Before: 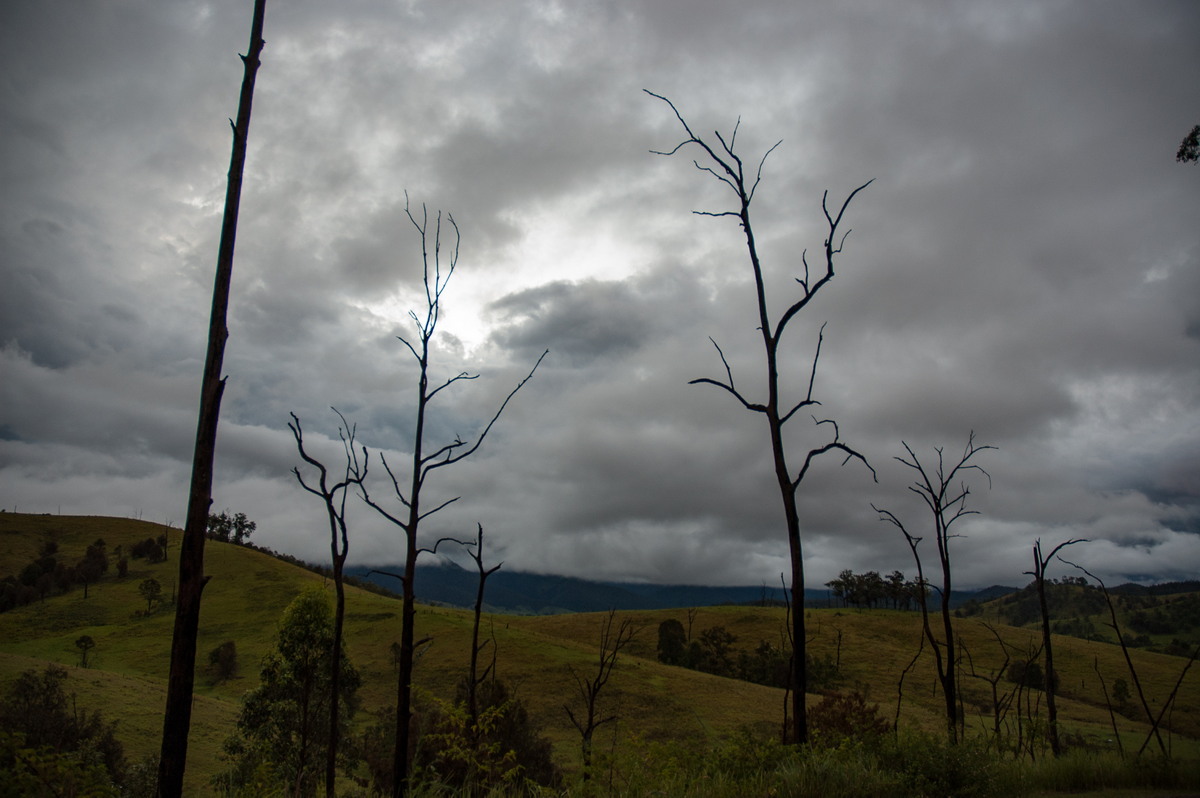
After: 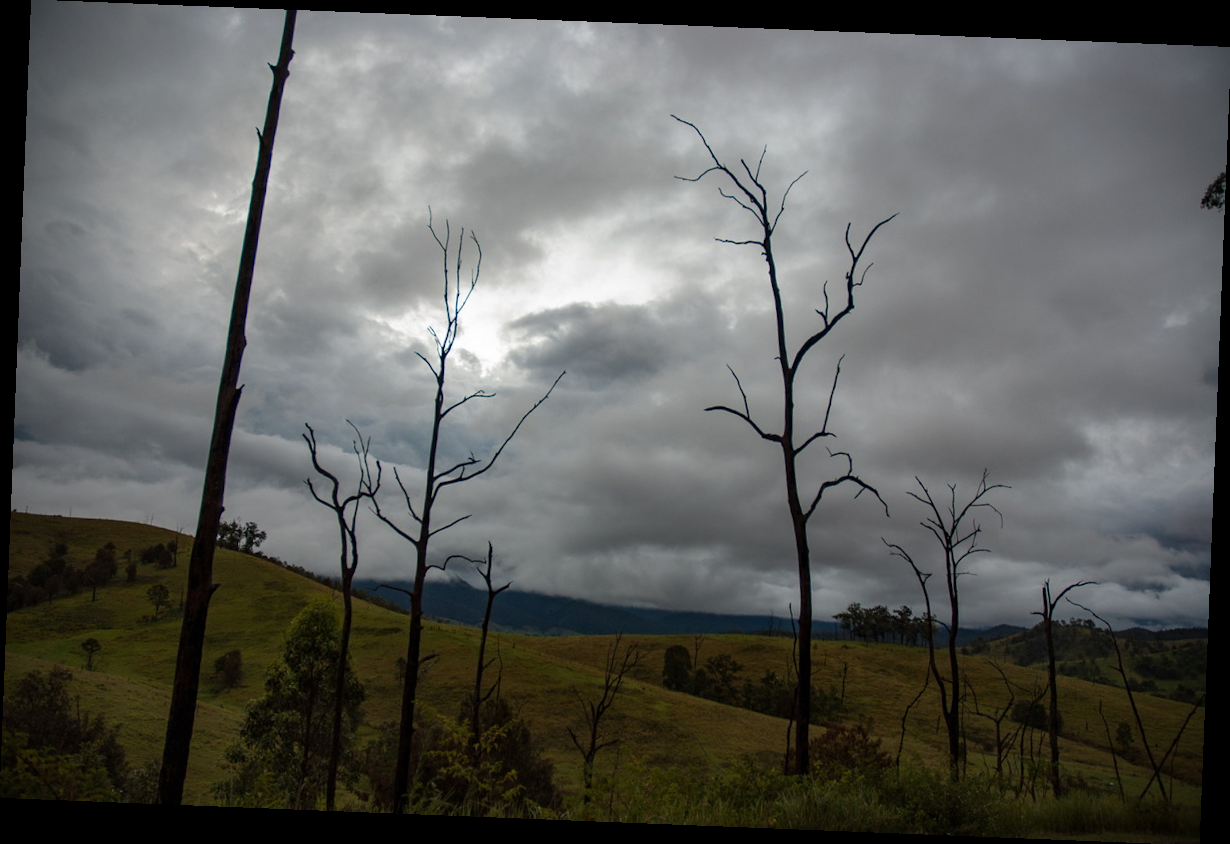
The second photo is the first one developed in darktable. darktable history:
rotate and perspective: rotation 2.27°, automatic cropping off
